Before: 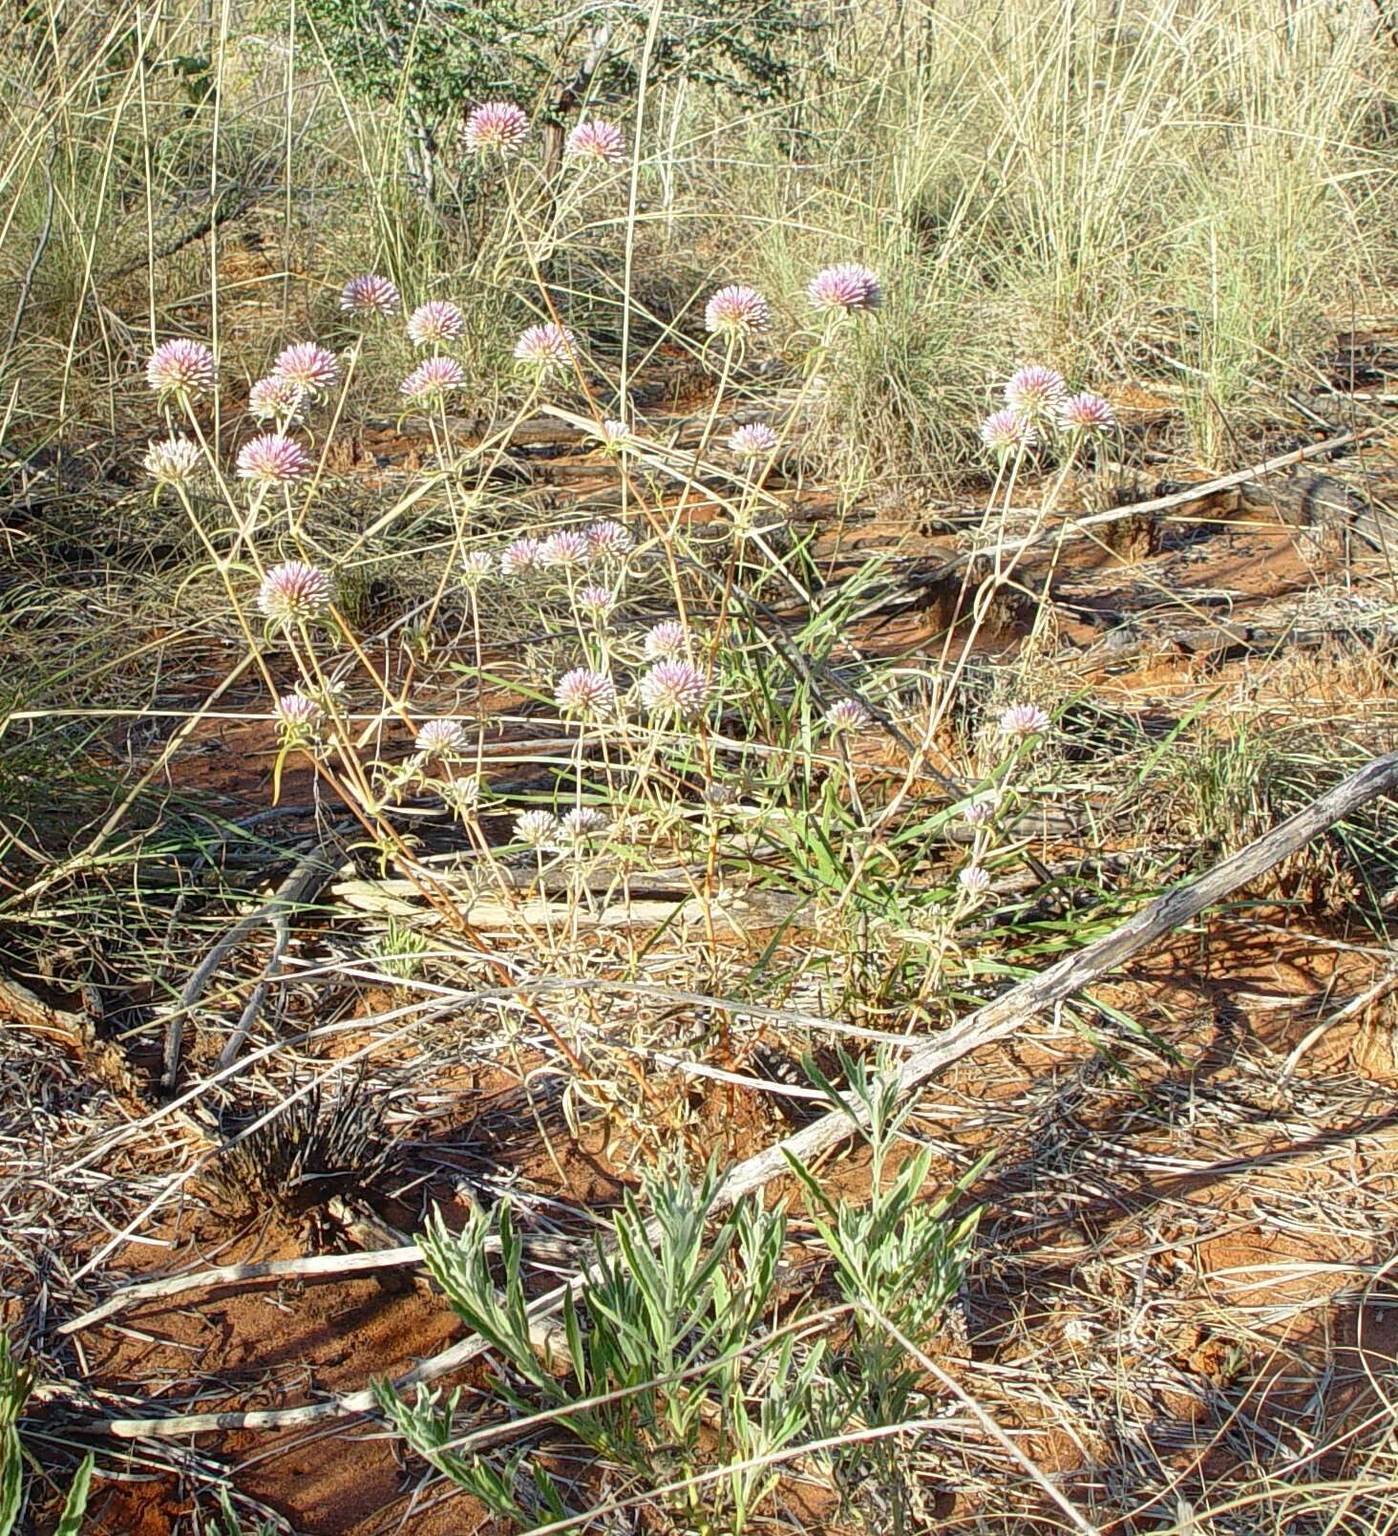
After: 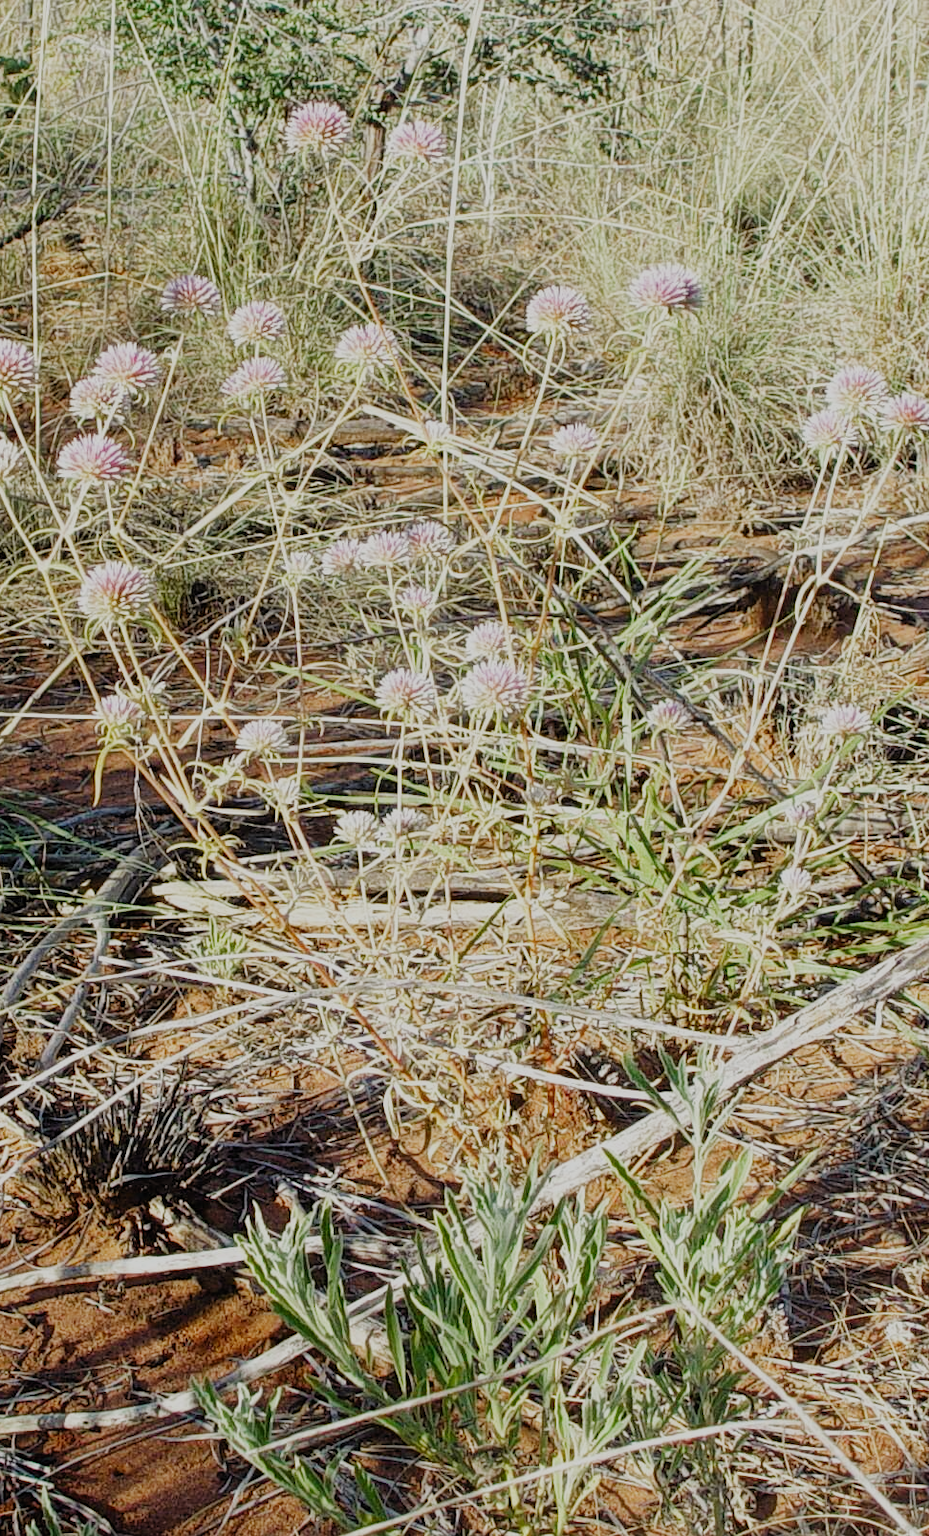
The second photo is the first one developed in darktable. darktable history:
crop and rotate: left 12.909%, right 20.629%
filmic rgb: black relative exposure -7.65 EV, white relative exposure 4.56 EV, threshold 5.99 EV, hardness 3.61, preserve chrominance no, color science v5 (2021), contrast in shadows safe, contrast in highlights safe, enable highlight reconstruction true
